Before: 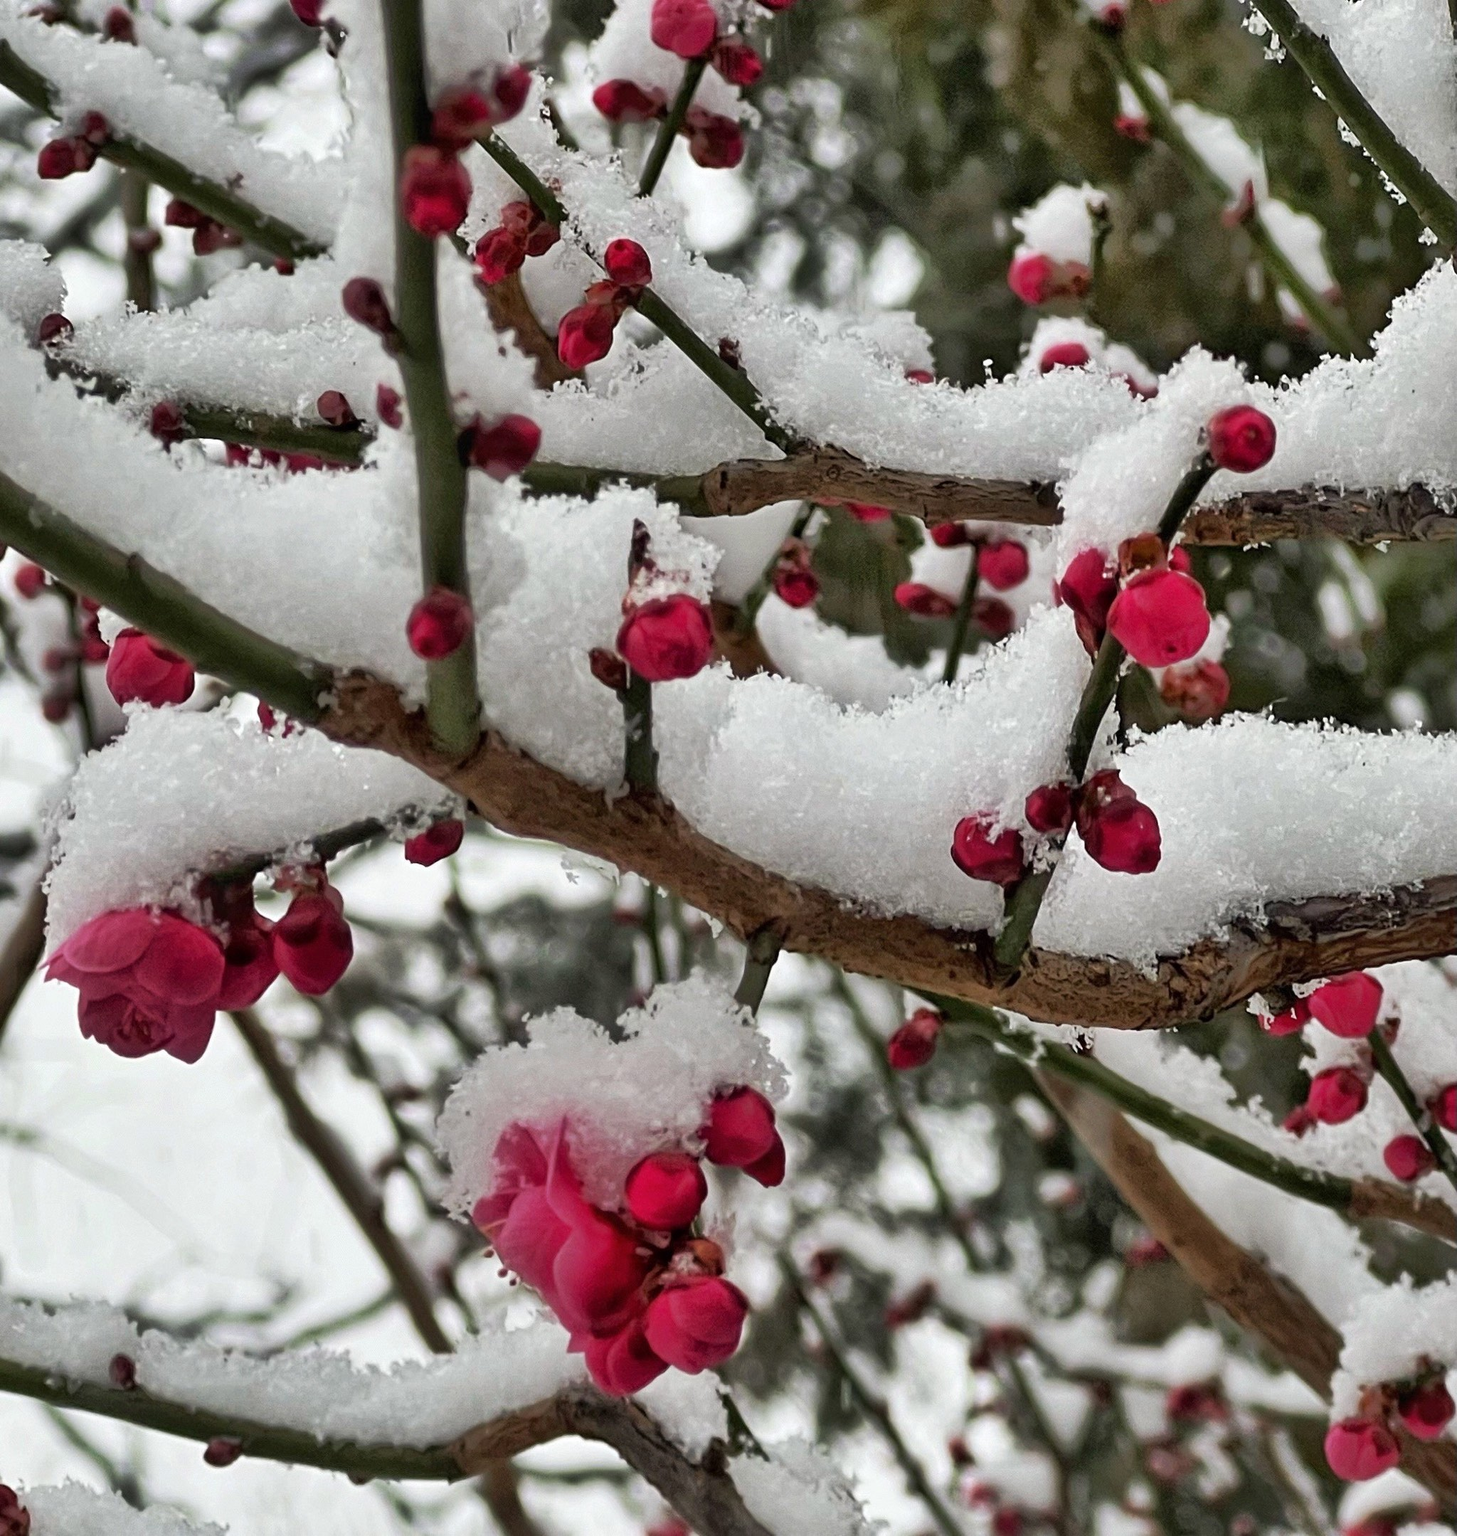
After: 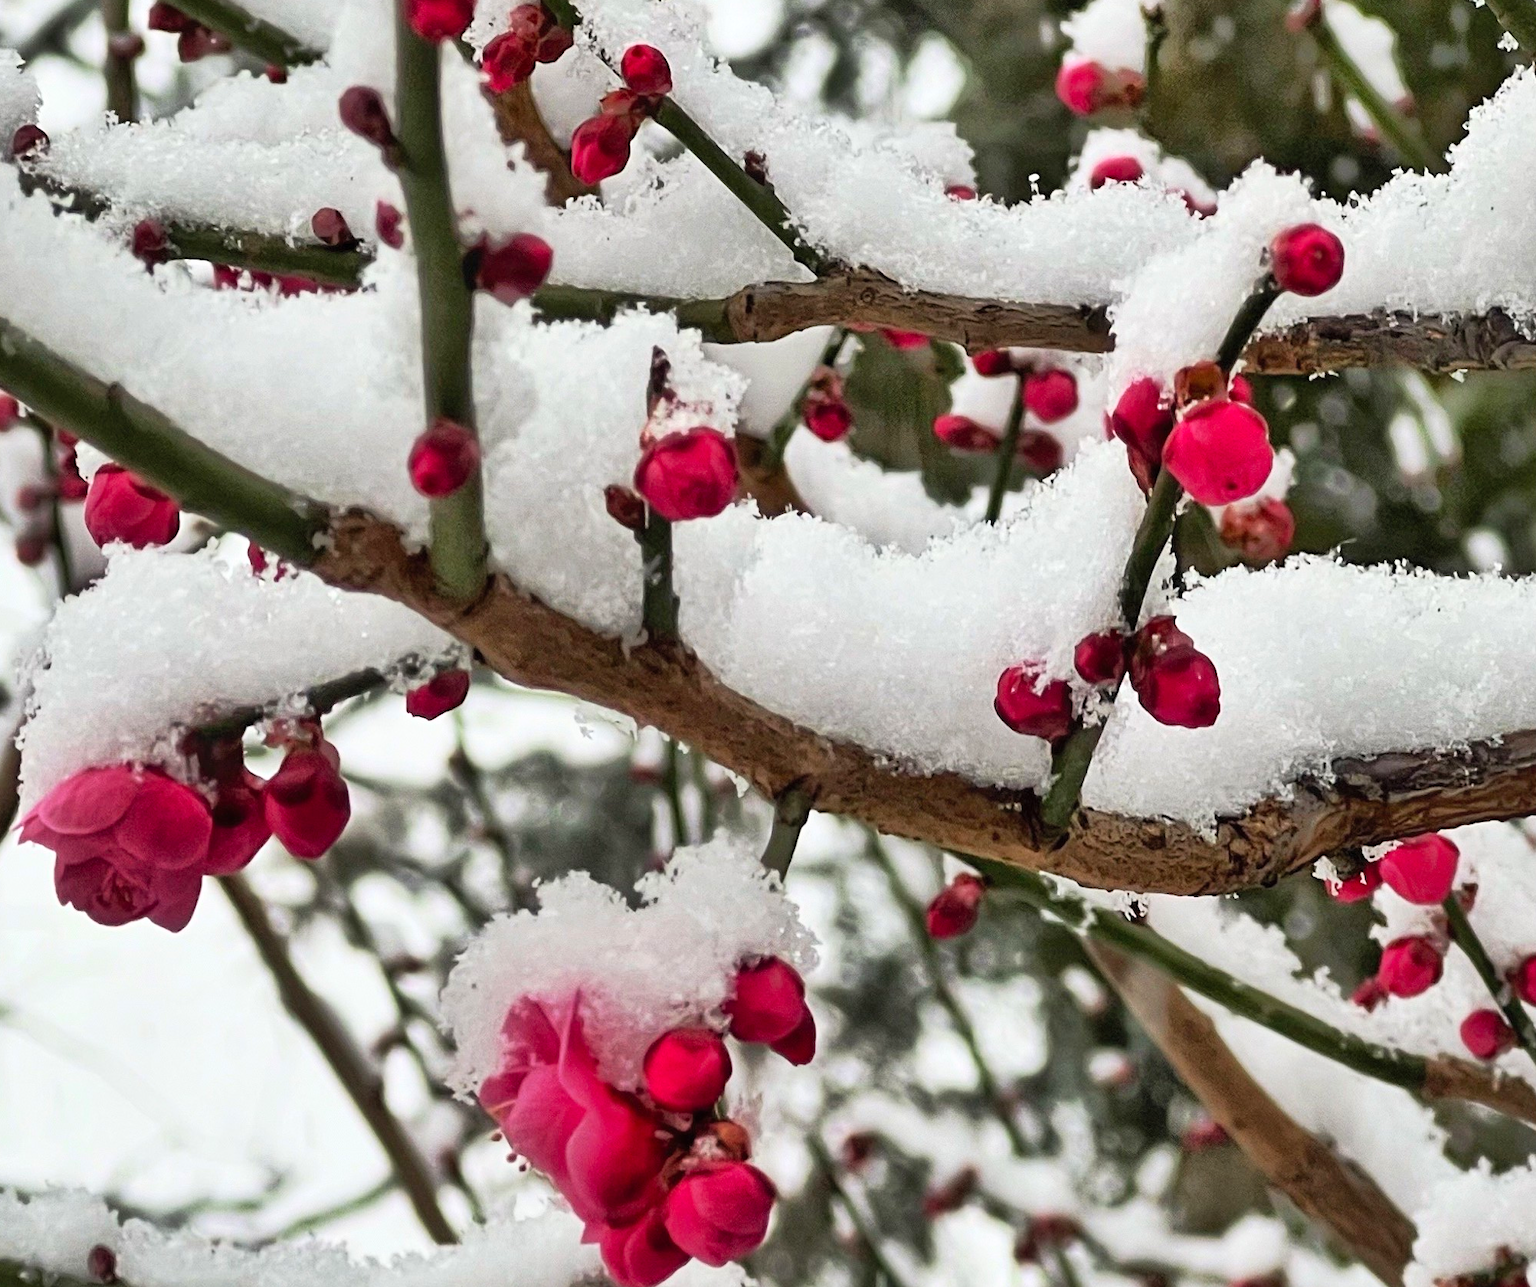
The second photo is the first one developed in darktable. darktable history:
contrast brightness saturation: contrast 0.201, brightness 0.165, saturation 0.215
crop and rotate: left 1.94%, top 12.916%, right 0.138%, bottom 9.234%
